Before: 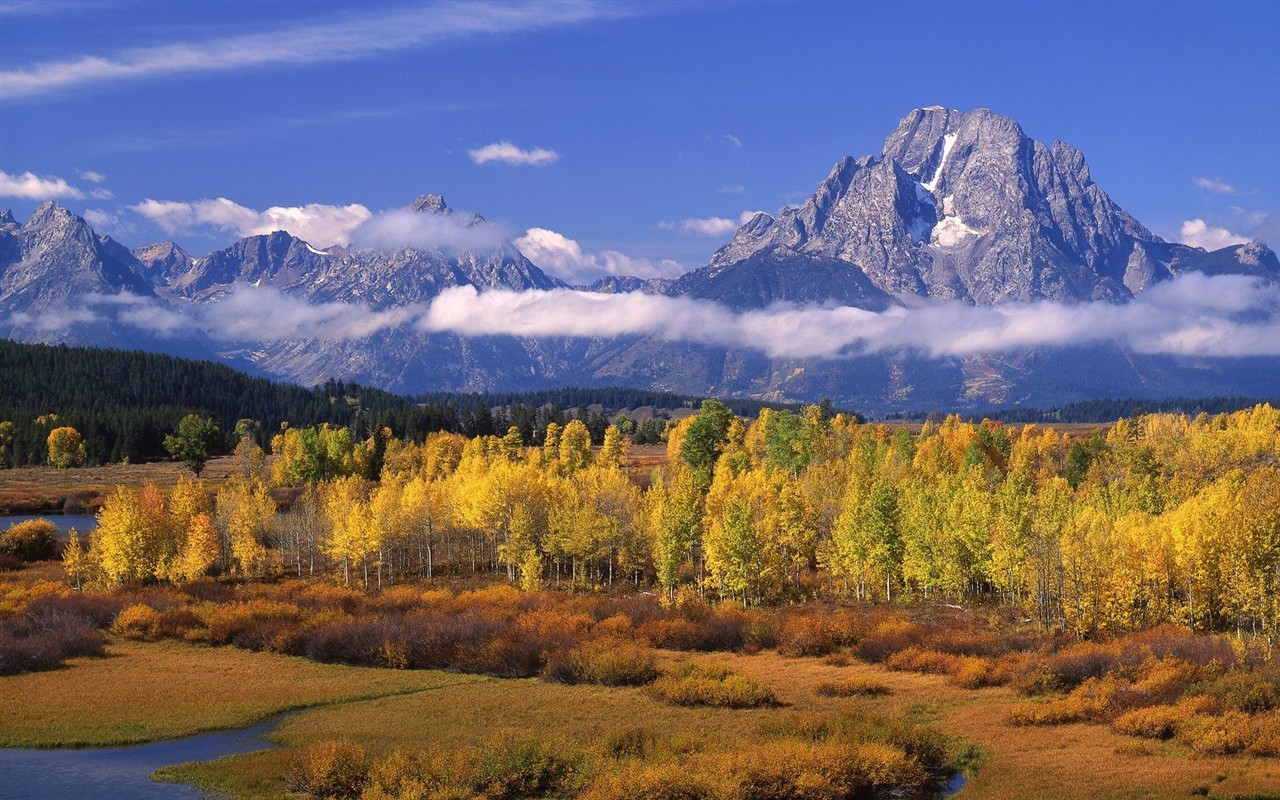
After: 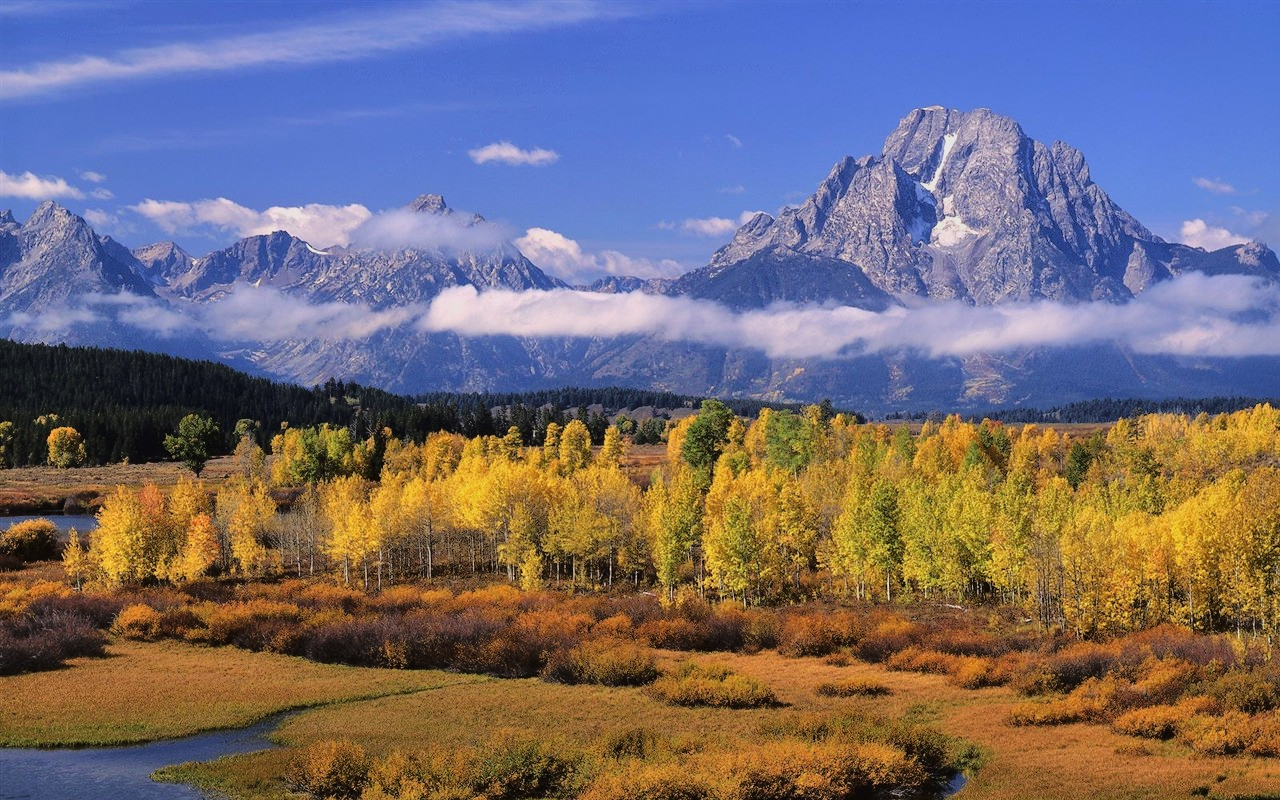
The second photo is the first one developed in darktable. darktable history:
tone curve: curves: ch0 [(0, 0.009) (0.105, 0.054) (0.195, 0.132) (0.289, 0.278) (0.384, 0.391) (0.513, 0.53) (0.66, 0.667) (0.895, 0.863) (1, 0.919)]; ch1 [(0, 0) (0.161, 0.092) (0.35, 0.33) (0.403, 0.395) (0.456, 0.469) (0.502, 0.499) (0.519, 0.514) (0.576, 0.584) (0.642, 0.658) (0.701, 0.742) (1, 0.942)]; ch2 [(0, 0) (0.371, 0.362) (0.437, 0.437) (0.501, 0.5) (0.53, 0.528) (0.569, 0.564) (0.619, 0.58) (0.883, 0.752) (1, 0.929)], color space Lab, linked channels, preserve colors none
shadows and highlights: white point adjustment 0.073, soften with gaussian
